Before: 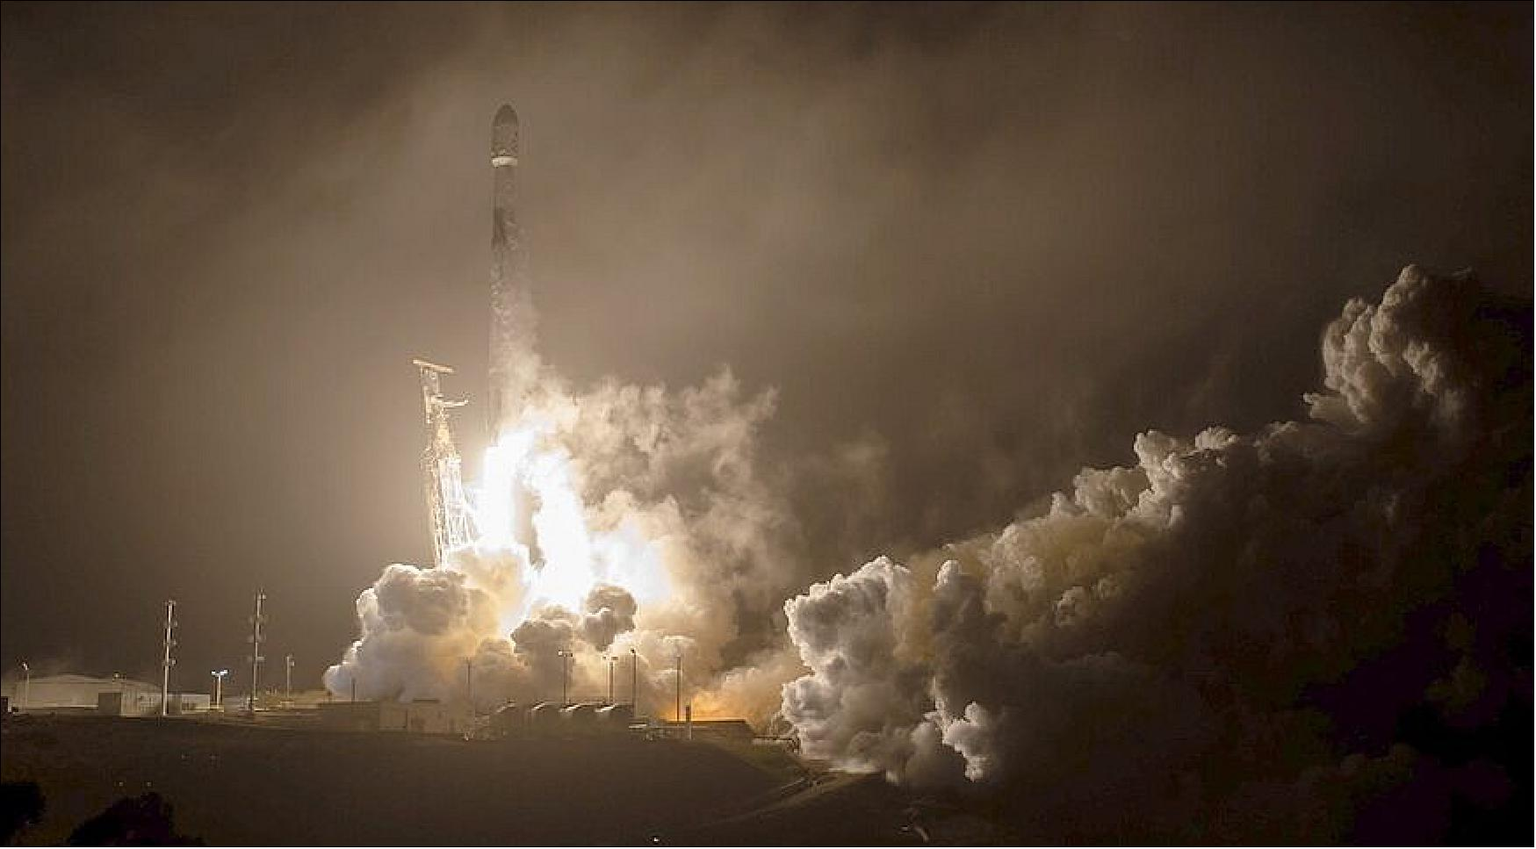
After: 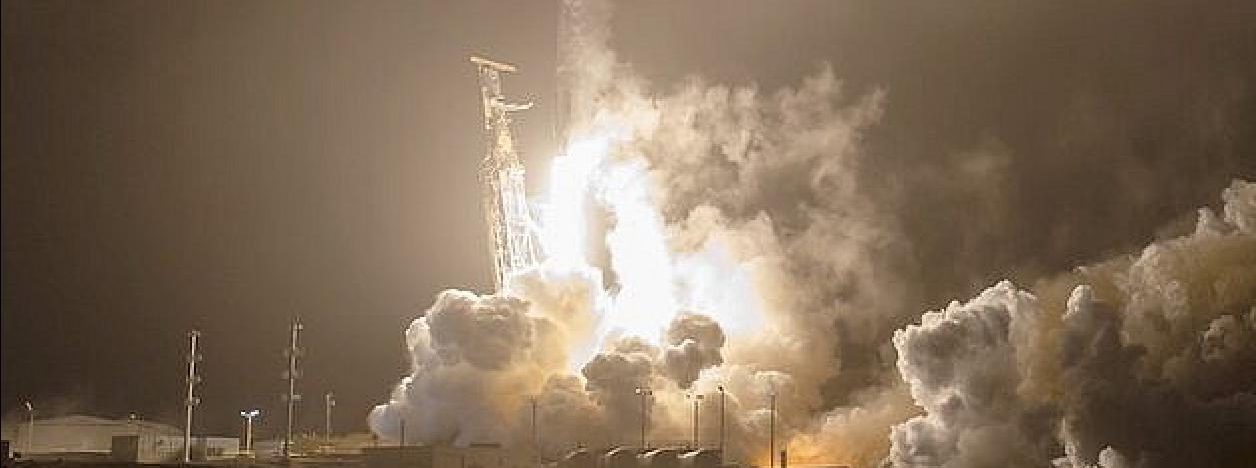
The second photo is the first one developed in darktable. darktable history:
crop: top 36.541%, right 28.178%, bottom 14.965%
